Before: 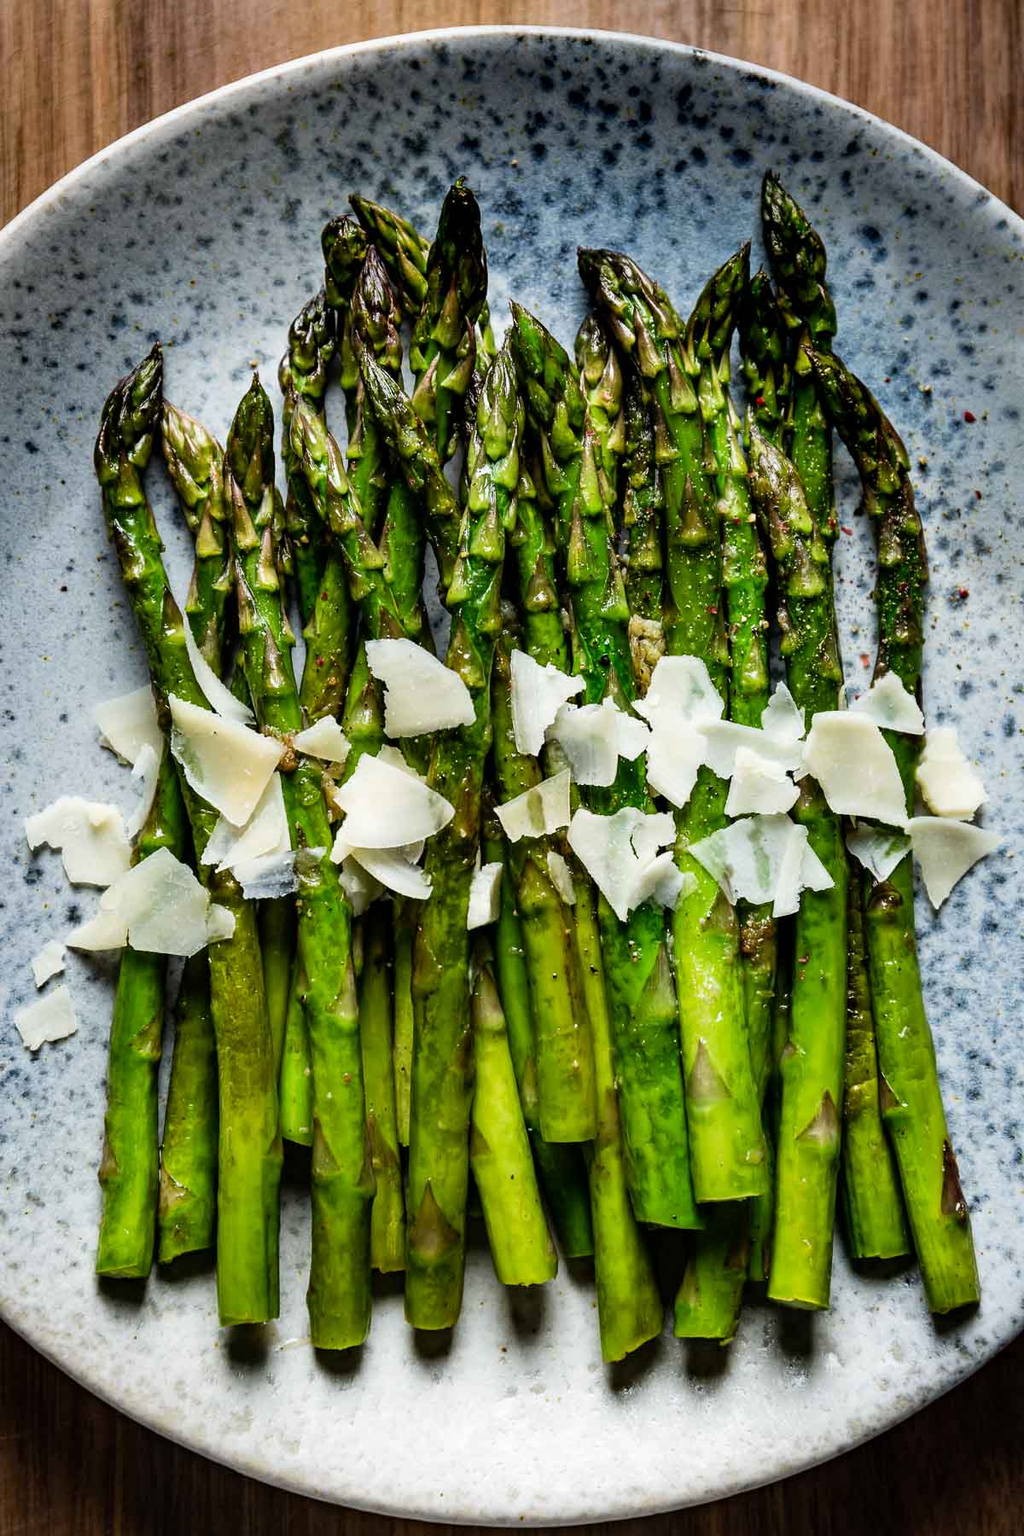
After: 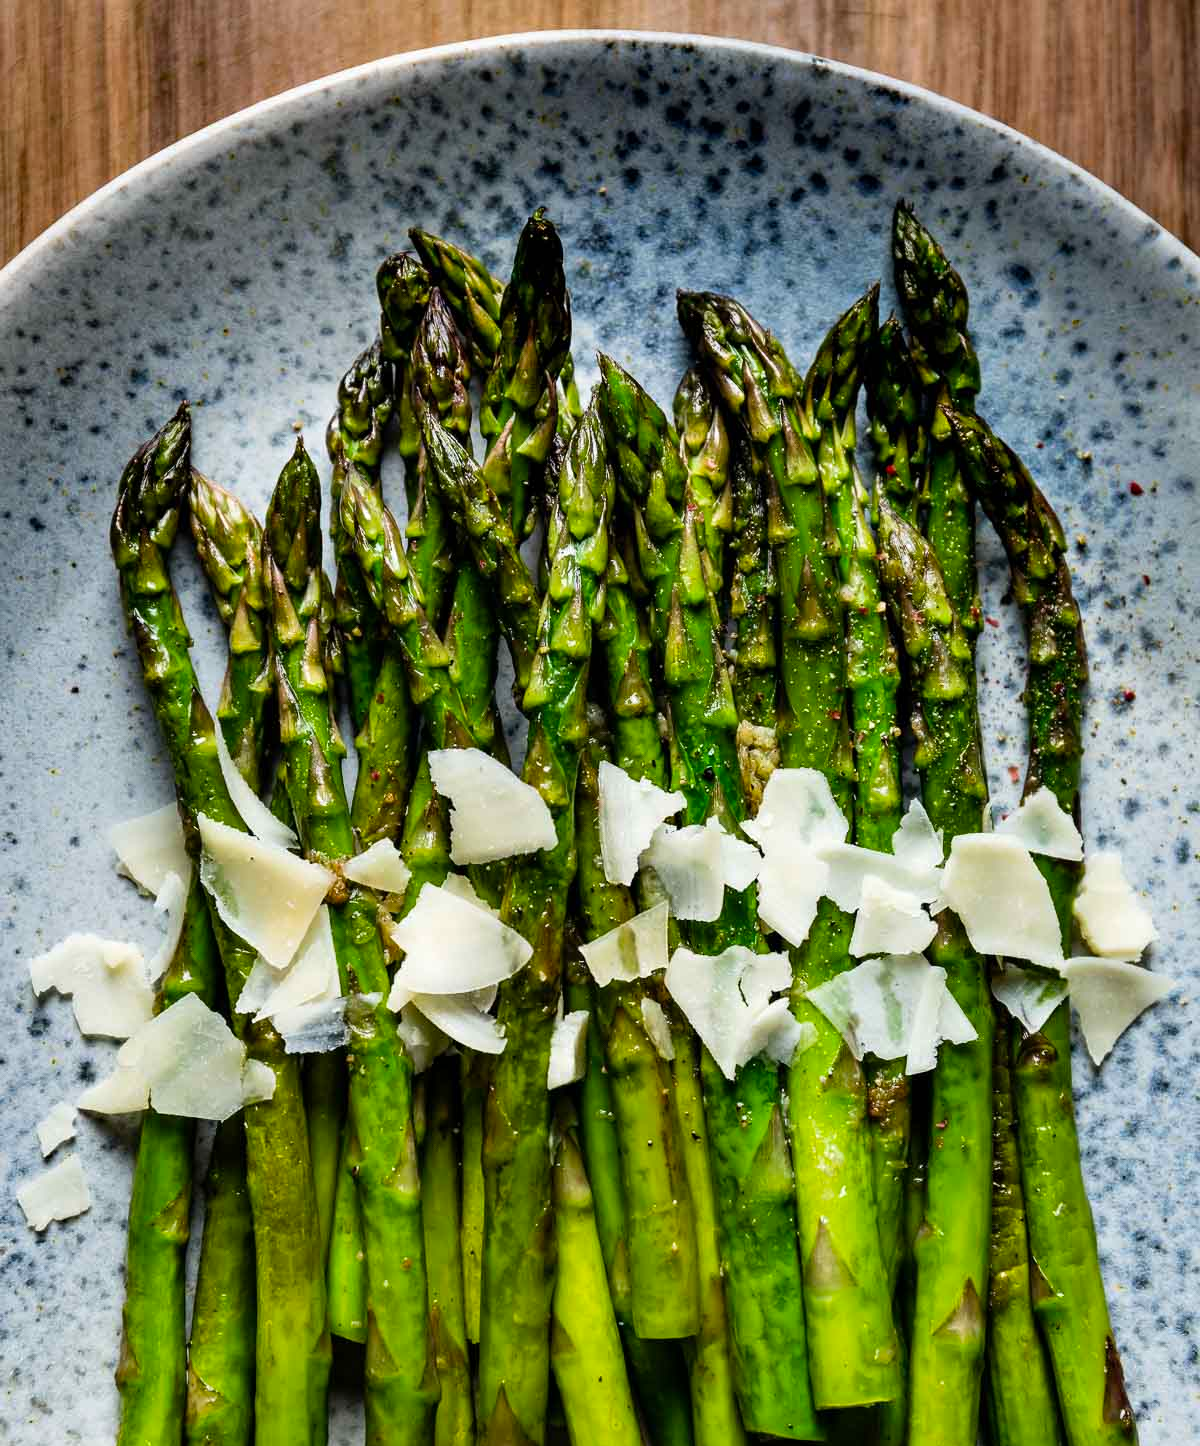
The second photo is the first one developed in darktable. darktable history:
levels: mode automatic, black 0.023%, white 99.97%, levels [0.062, 0.494, 0.925]
crop: bottom 19.644%
color balance rgb: perceptual saturation grading › global saturation 10%, global vibrance 10%
